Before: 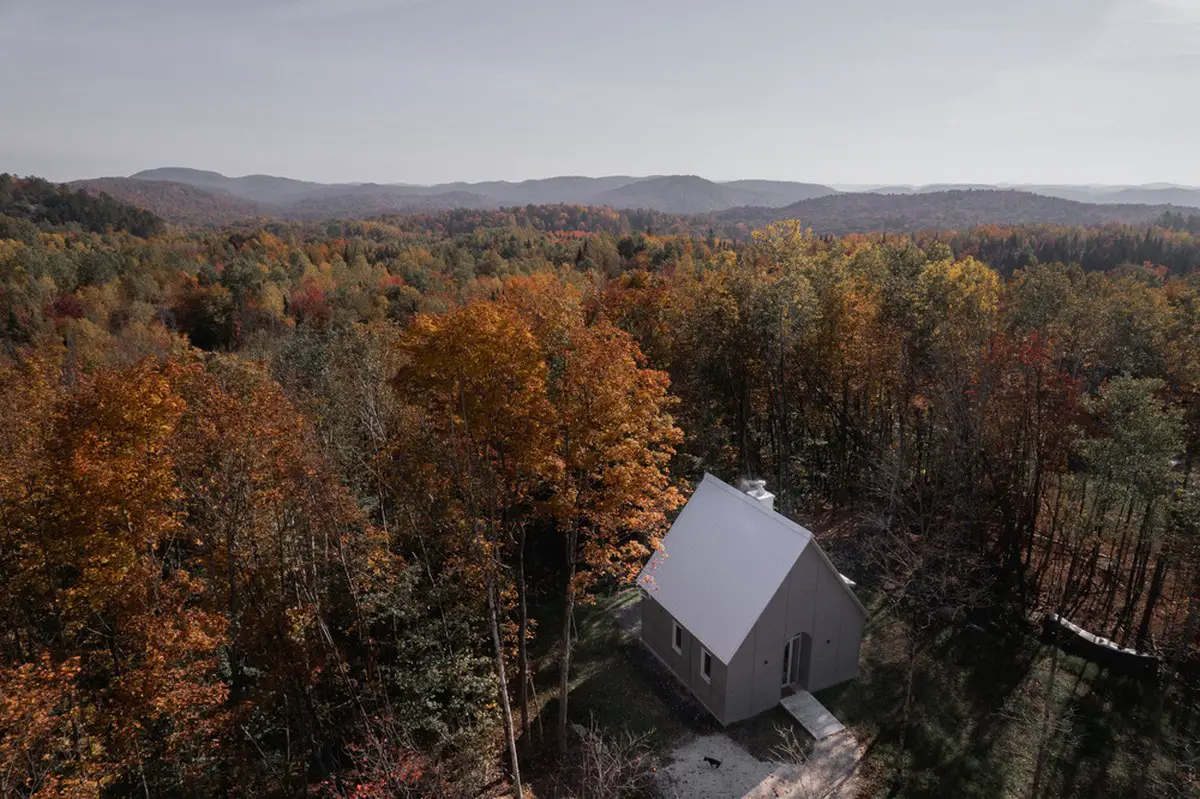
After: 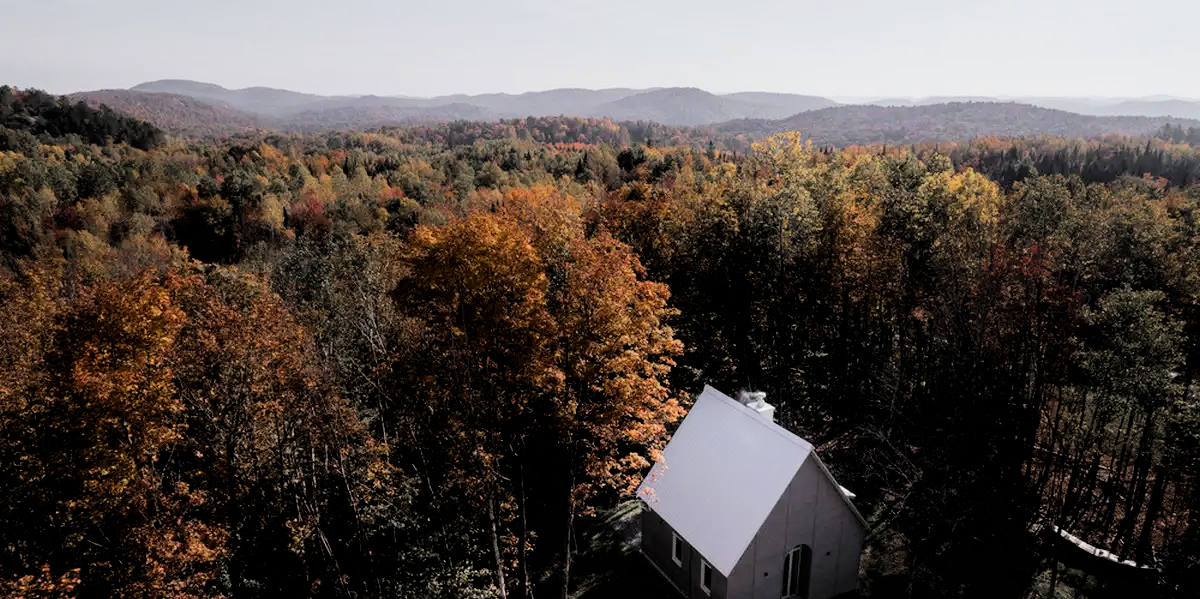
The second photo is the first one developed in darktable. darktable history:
crop: top 11.052%, bottom 13.885%
filmic rgb: black relative exposure -5.04 EV, white relative exposure 3.97 EV, hardness 2.88, contrast 1.298
tone equalizer: -8 EV -0.717 EV, -7 EV -0.721 EV, -6 EV -0.63 EV, -5 EV -0.368 EV, -3 EV 0.375 EV, -2 EV 0.6 EV, -1 EV 0.684 EV, +0 EV 0.742 EV
